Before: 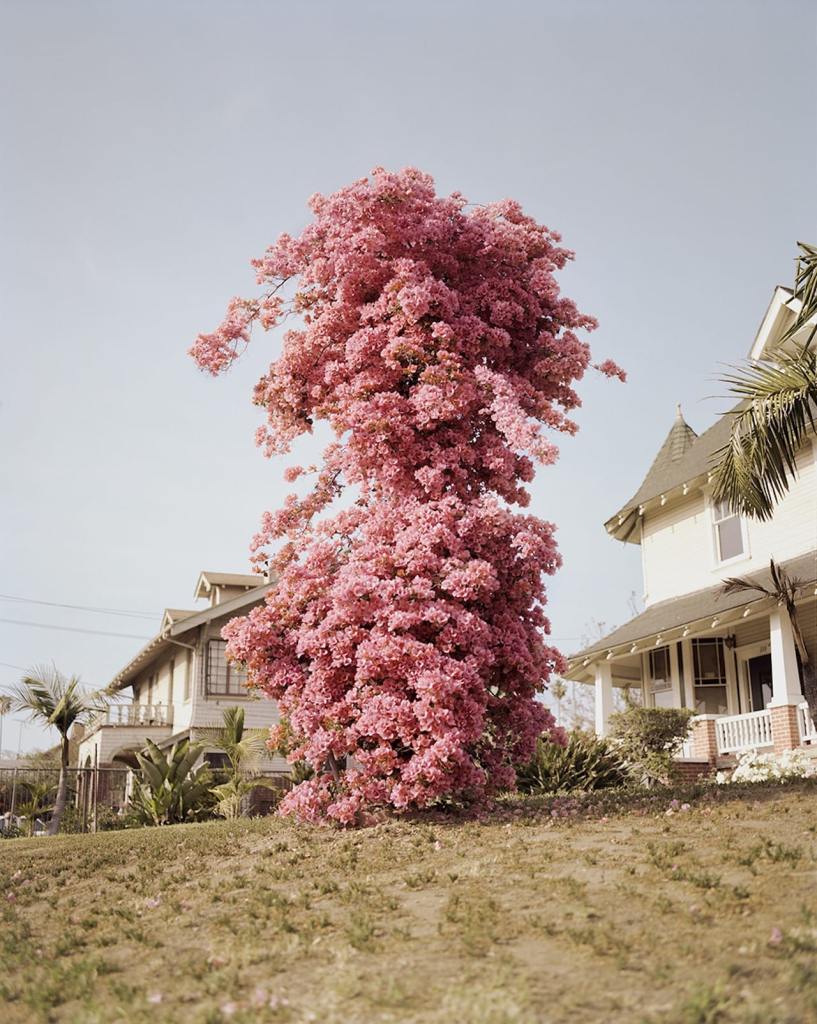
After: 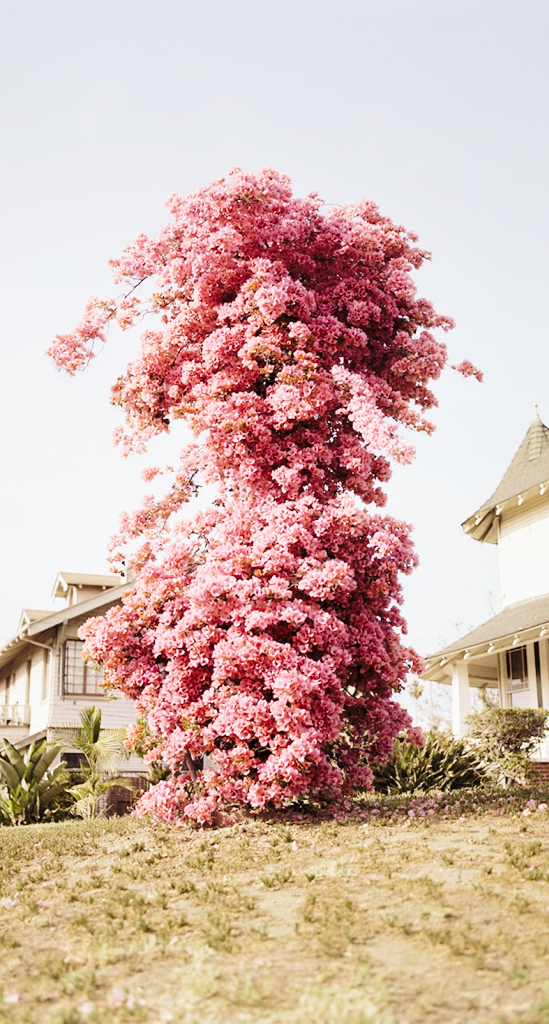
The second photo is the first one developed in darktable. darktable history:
base curve: curves: ch0 [(0, 0) (0.028, 0.03) (0.121, 0.232) (0.46, 0.748) (0.859, 0.968) (1, 1)], preserve colors none
crop and rotate: left 17.571%, right 15.134%
